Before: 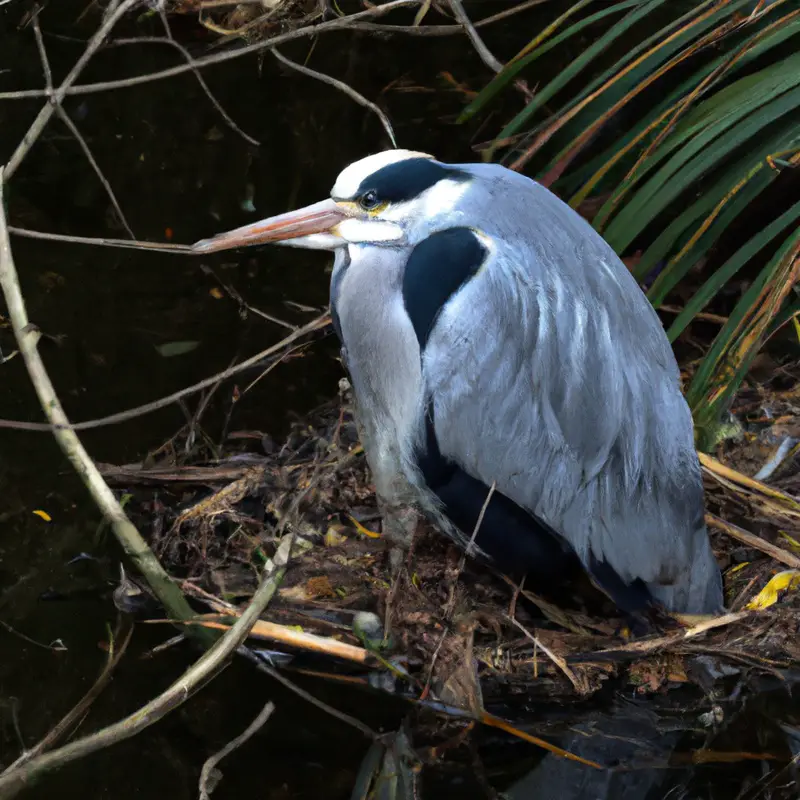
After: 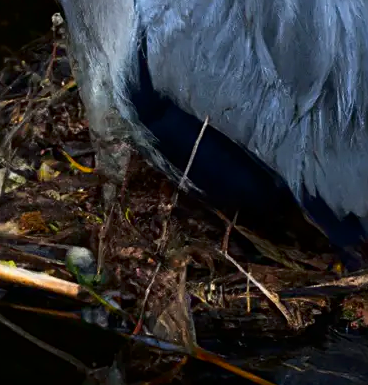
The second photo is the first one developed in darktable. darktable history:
sharpen: on, module defaults
crop: left 35.903%, top 45.74%, right 18.094%, bottom 6.088%
contrast brightness saturation: contrast 0.118, brightness -0.122, saturation 0.199
